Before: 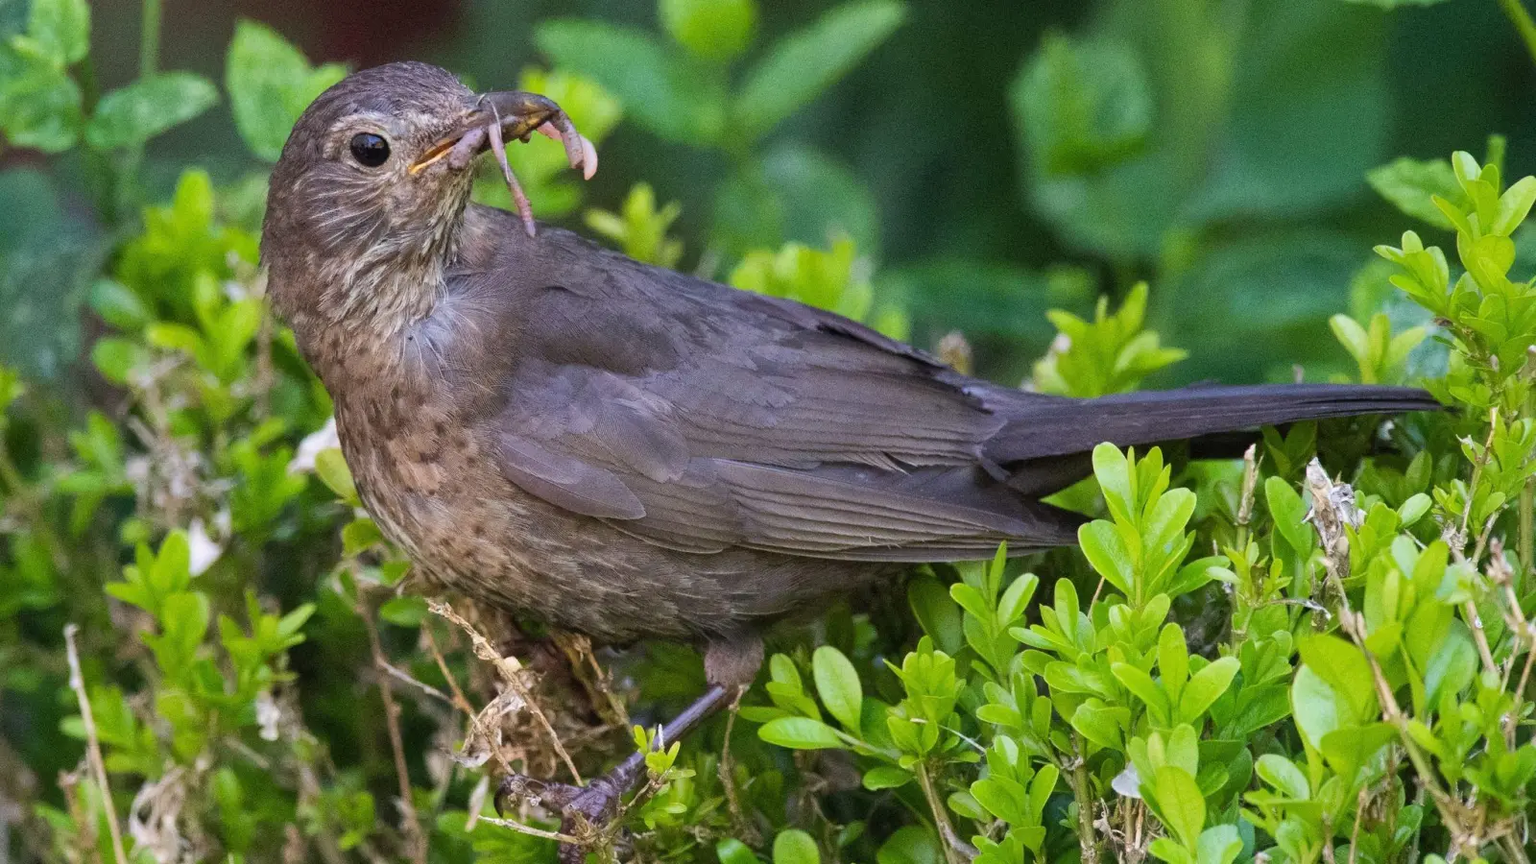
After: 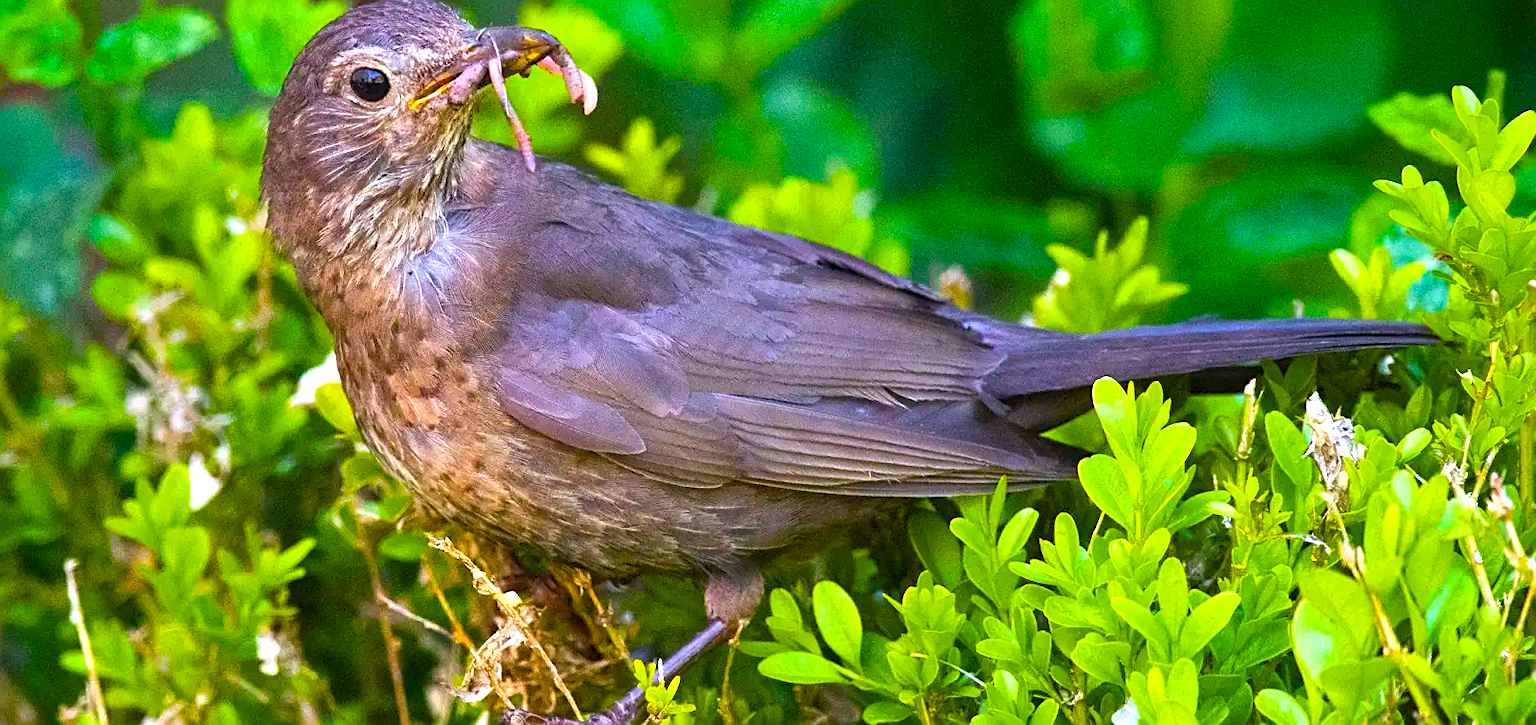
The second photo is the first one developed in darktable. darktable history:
crop: top 7.606%, bottom 8.287%
color balance rgb: perceptual saturation grading › global saturation 98.863%, perceptual brilliance grading › global brilliance 25.111%, global vibrance 20%
sharpen: on, module defaults
